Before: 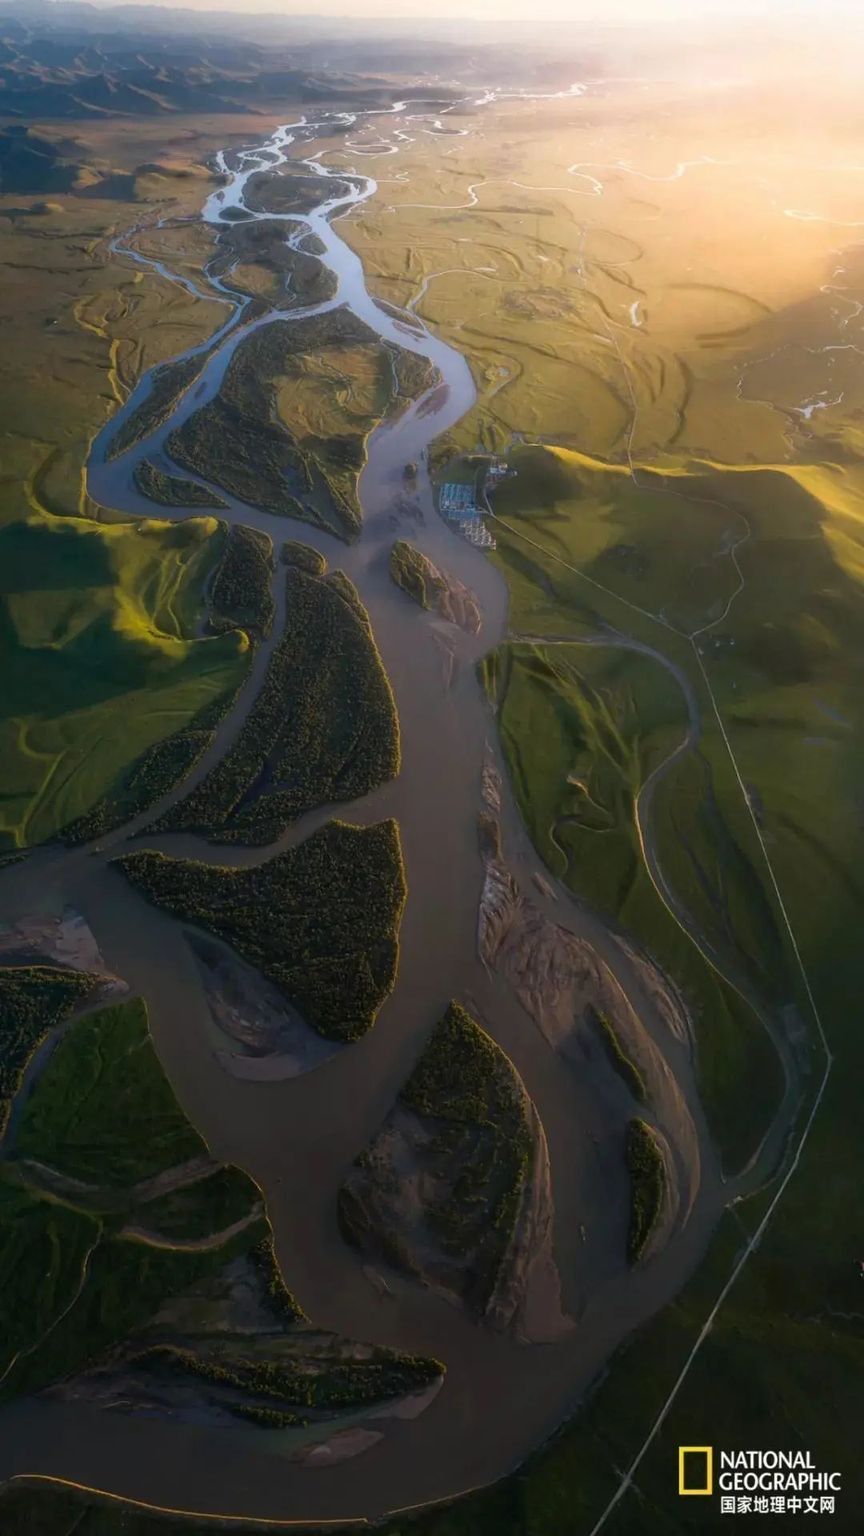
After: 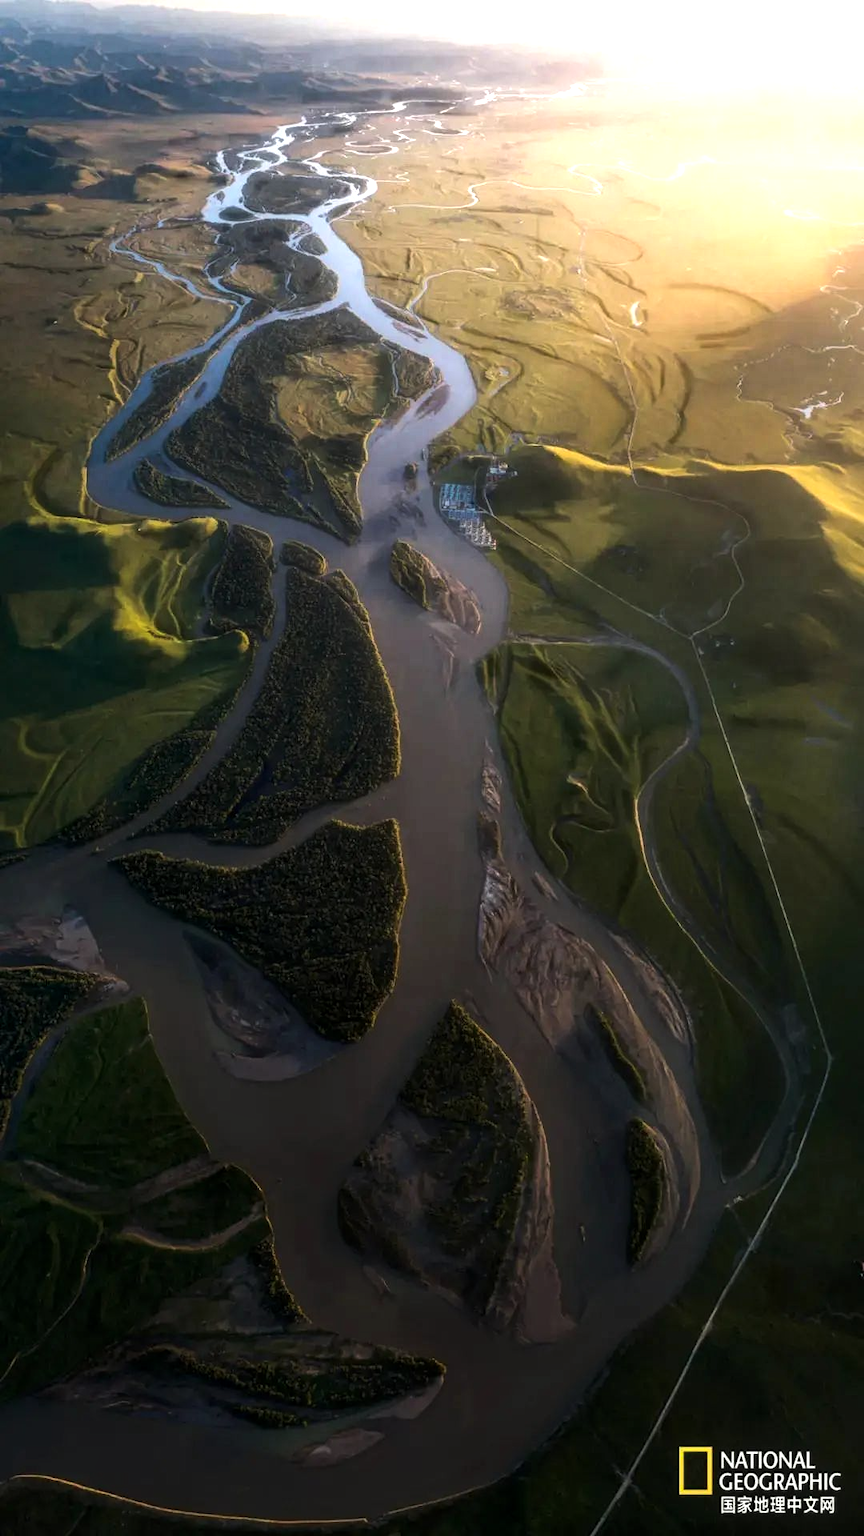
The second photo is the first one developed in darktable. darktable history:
tone equalizer: -8 EV -0.746 EV, -7 EV -0.72 EV, -6 EV -0.629 EV, -5 EV -0.404 EV, -3 EV 0.387 EV, -2 EV 0.6 EV, -1 EV 0.686 EV, +0 EV 0.734 EV, edges refinement/feathering 500, mask exposure compensation -1.57 EV, preserve details no
local contrast: on, module defaults
